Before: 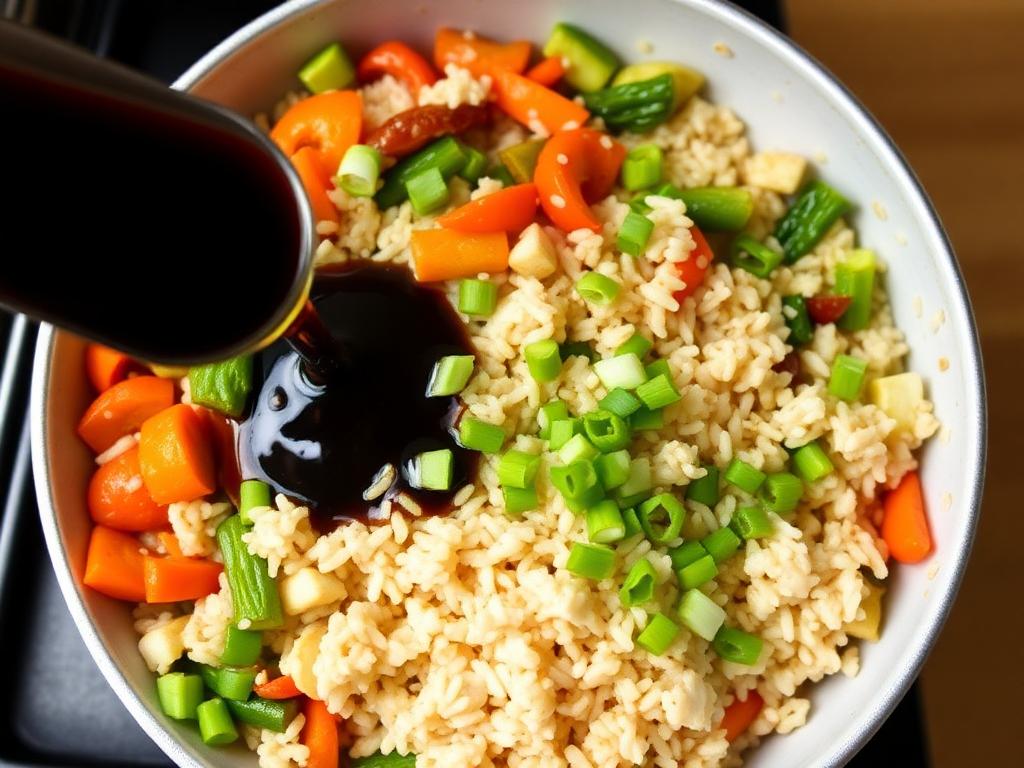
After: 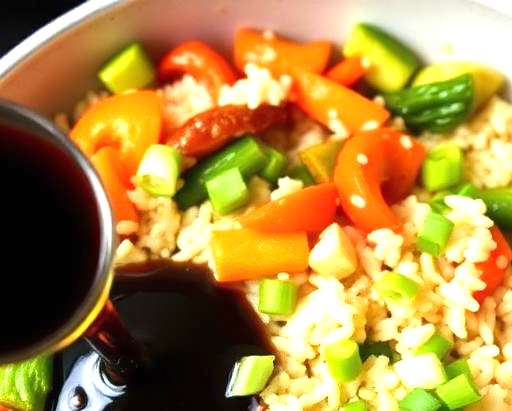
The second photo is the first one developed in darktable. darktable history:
exposure: black level correction 0, exposure 1 EV, compensate exposure bias true, compensate highlight preservation false
crop: left 19.556%, right 30.401%, bottom 46.458%
